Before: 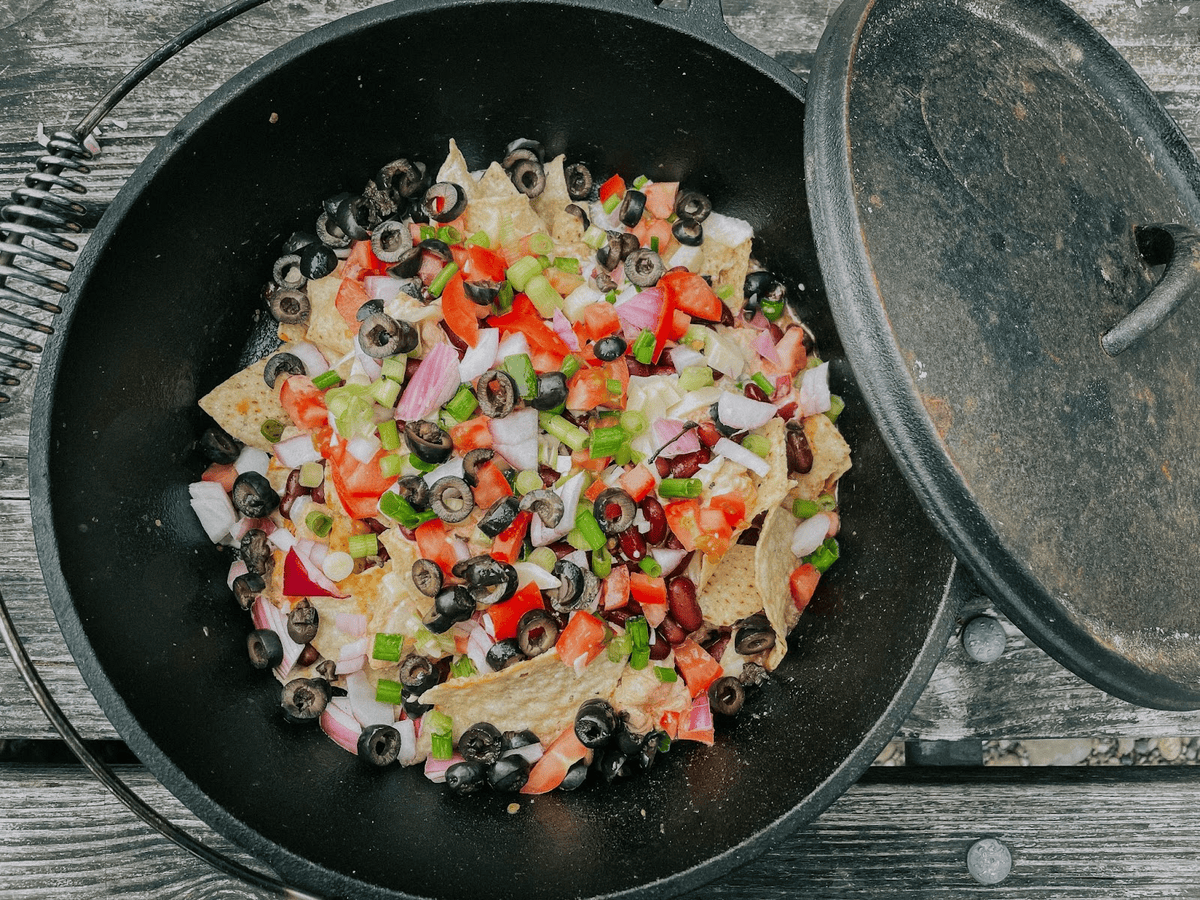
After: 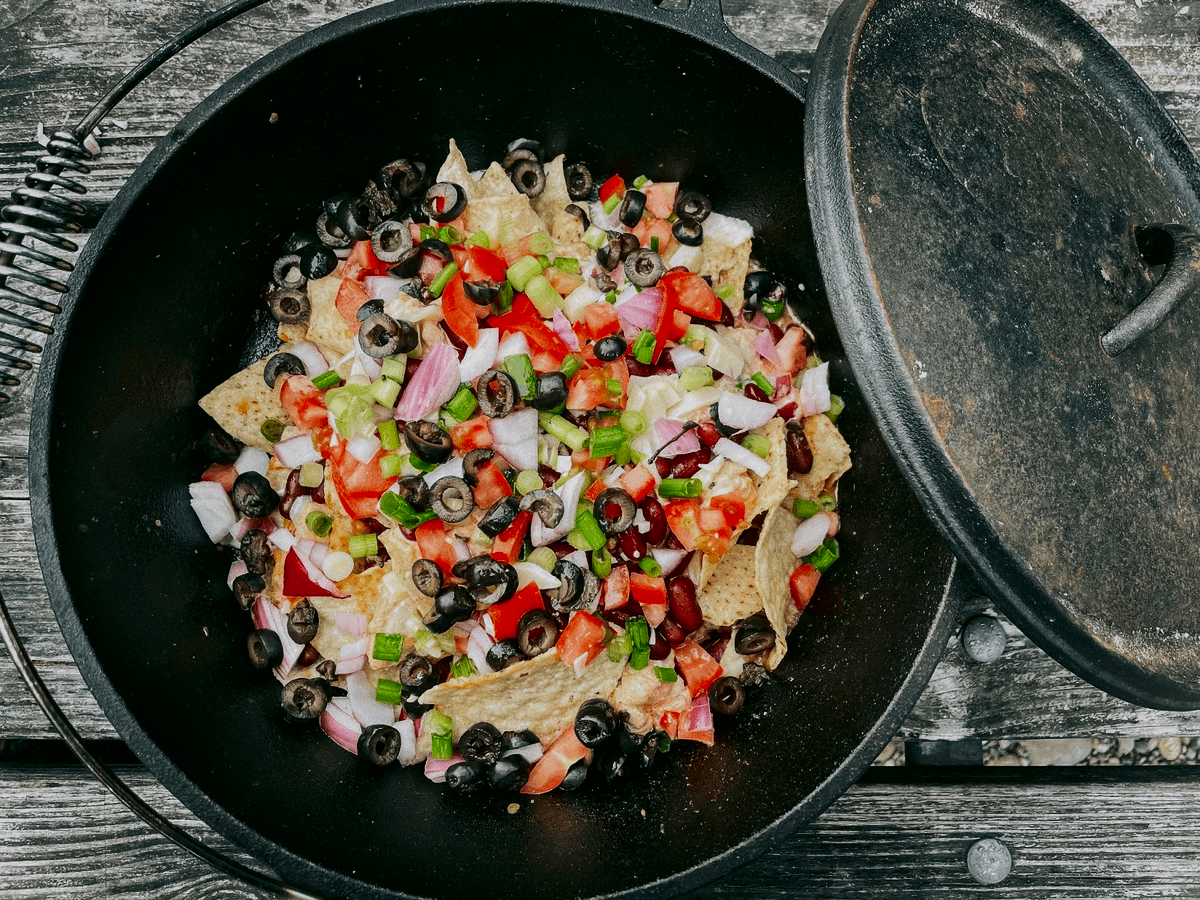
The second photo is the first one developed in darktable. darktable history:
contrast brightness saturation: contrast 0.196, brightness -0.101, saturation 0.099
